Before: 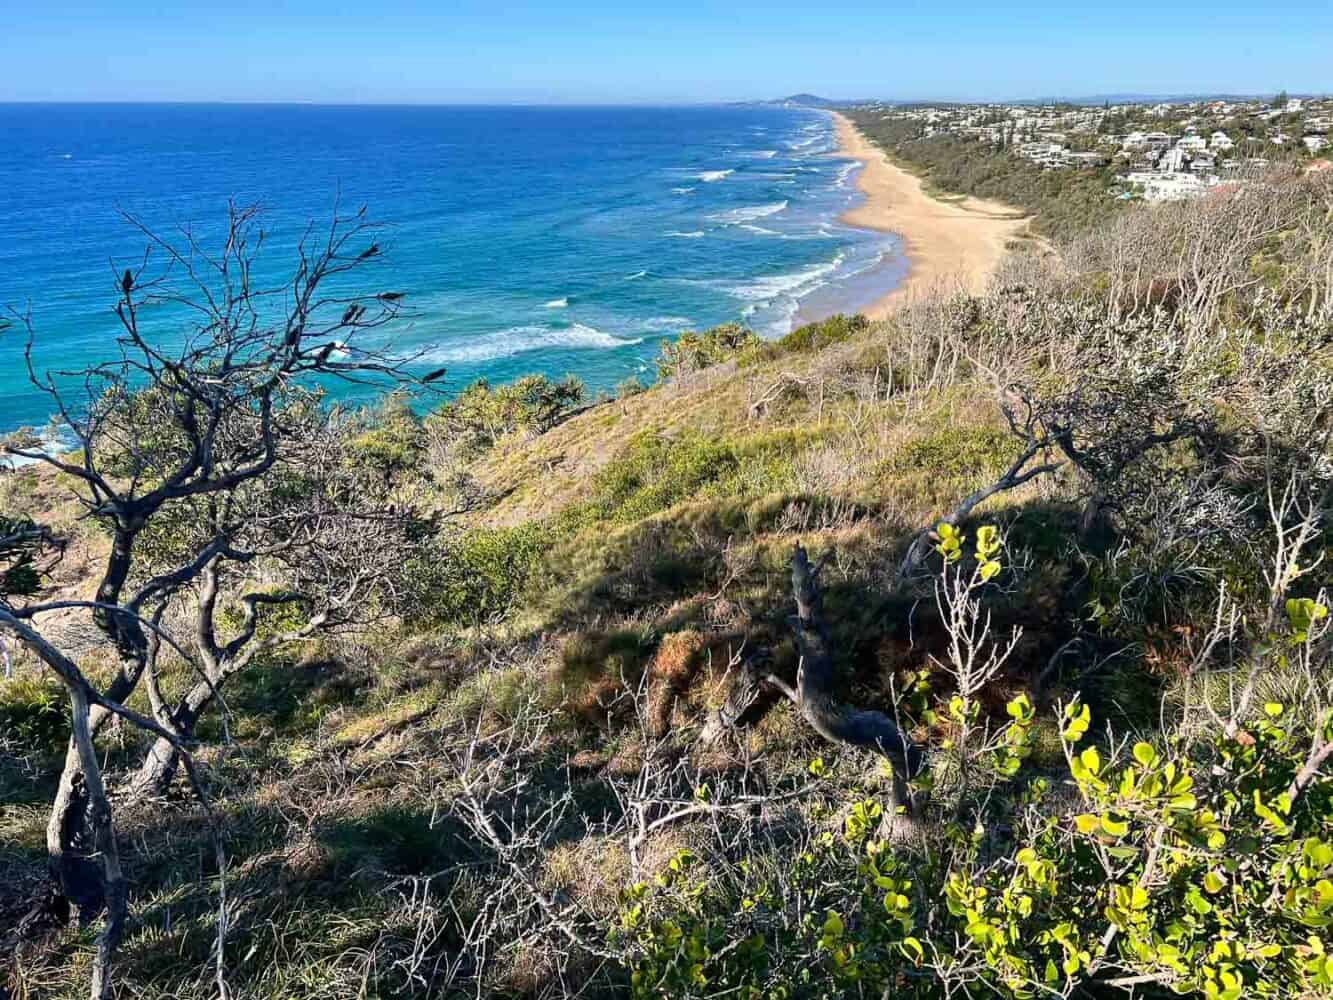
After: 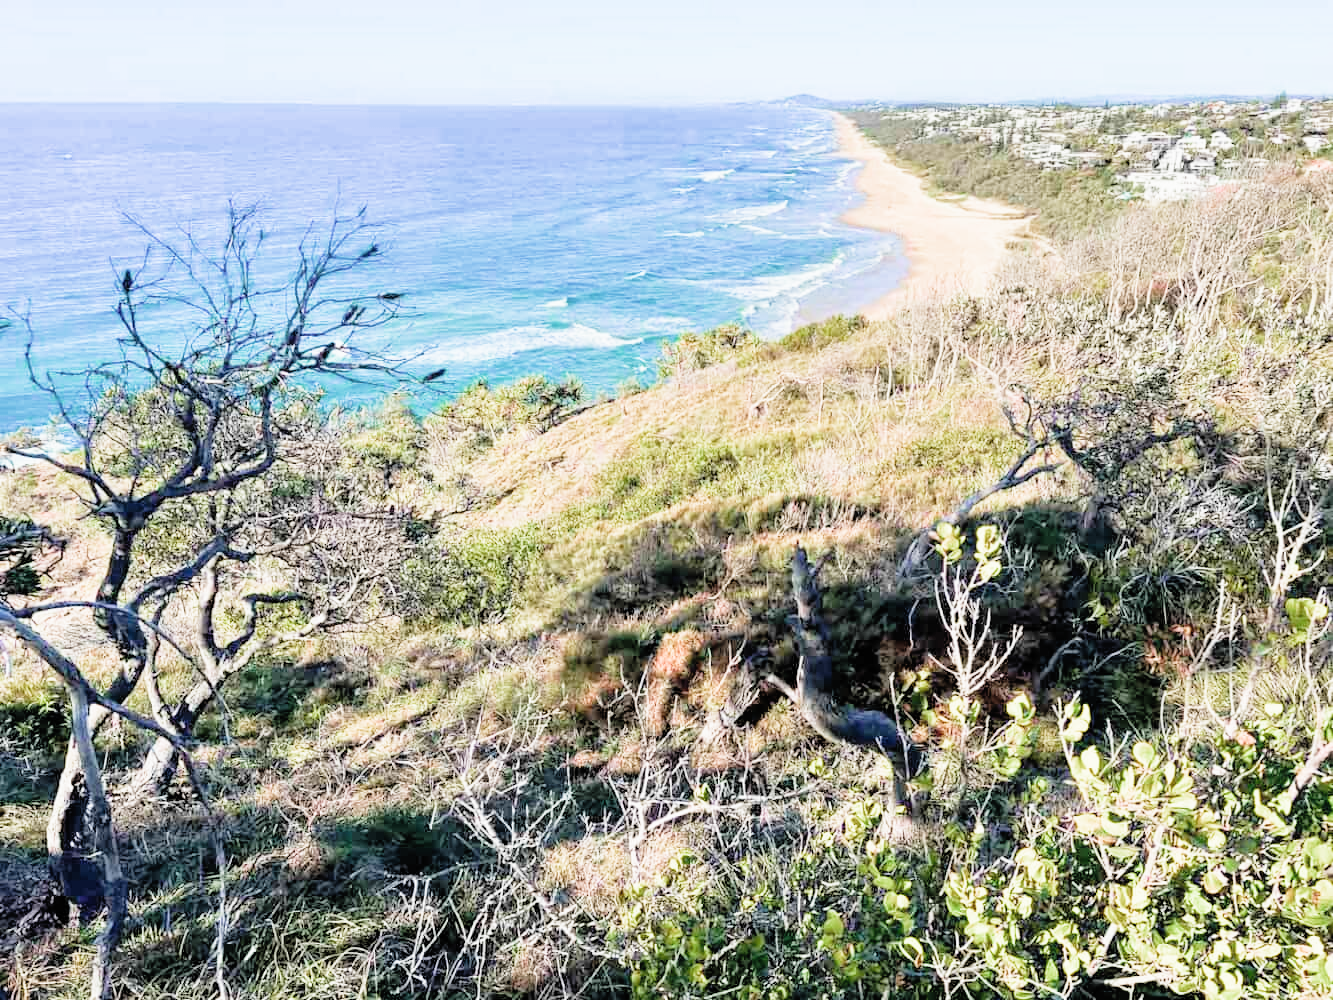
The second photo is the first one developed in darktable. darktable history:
exposure: black level correction 0, exposure 1.563 EV, compensate exposure bias true, compensate highlight preservation false
tone curve: curves: ch0 [(0, 0) (0.106, 0.041) (0.256, 0.197) (0.37, 0.336) (0.513, 0.481) (0.667, 0.629) (1, 1)]; ch1 [(0, 0) (0.502, 0.505) (0.553, 0.577) (1, 1)]; ch2 [(0, 0) (0.5, 0.495) (0.56, 0.544) (1, 1)], preserve colors none
contrast brightness saturation: brightness 0.154
filmic rgb: black relative exposure -7.65 EV, white relative exposure 4.56 EV, hardness 3.61, color science v4 (2020)
